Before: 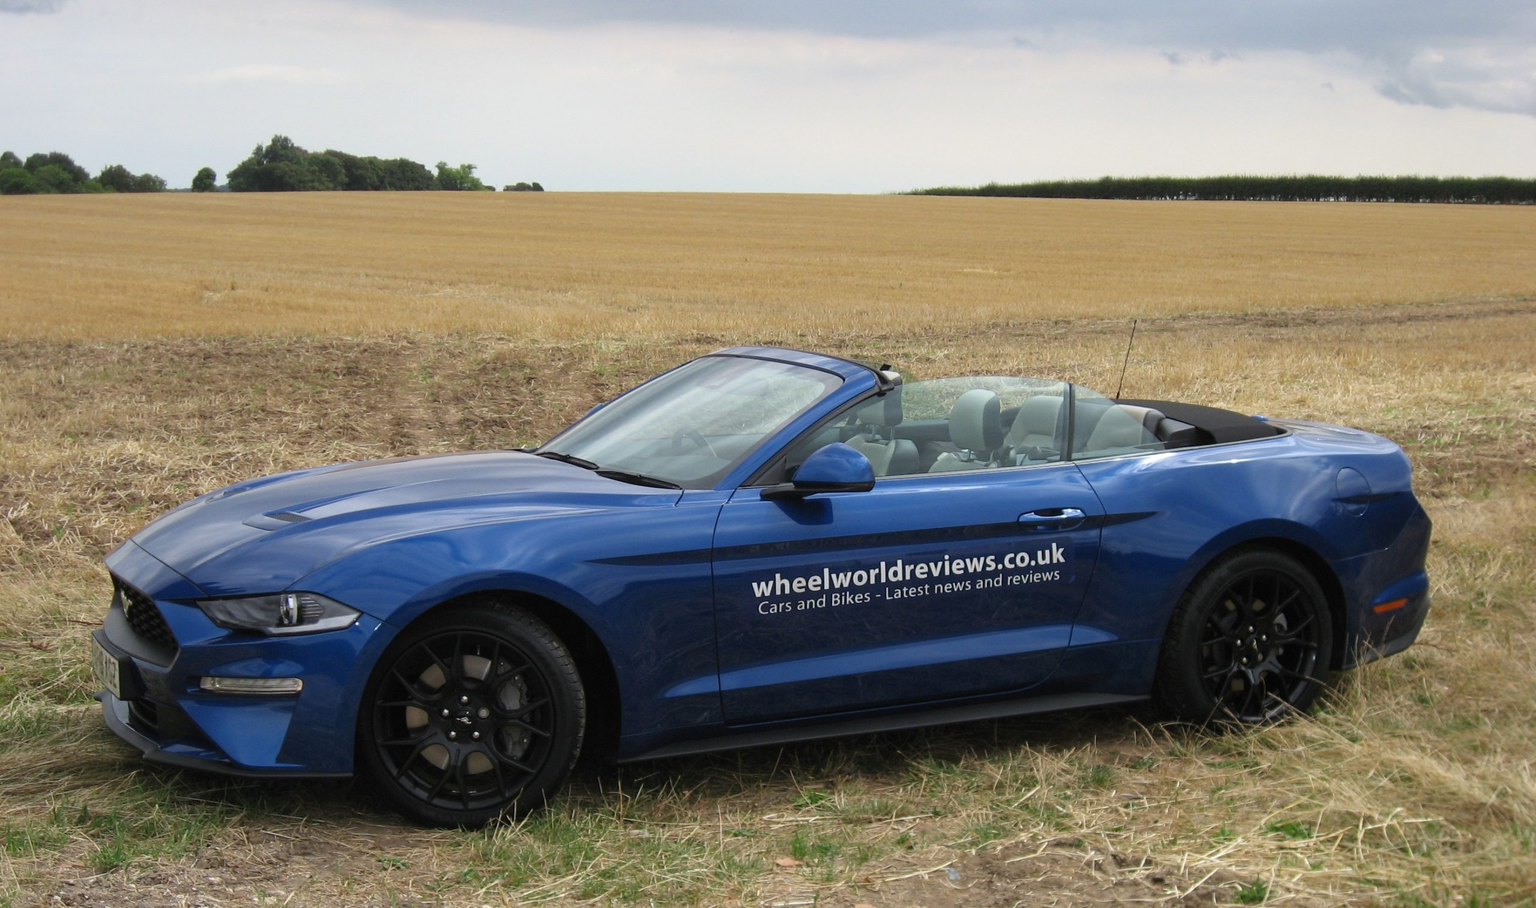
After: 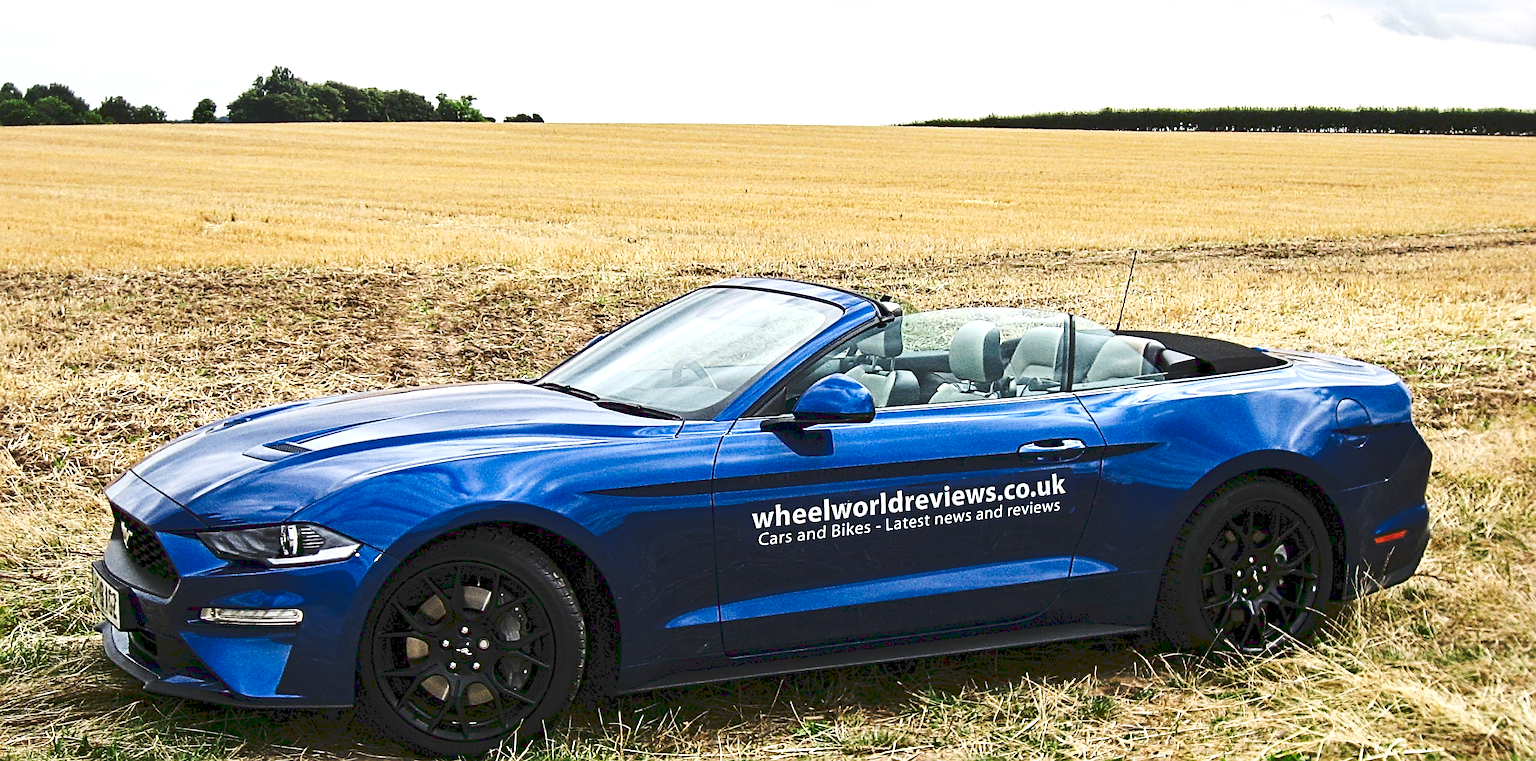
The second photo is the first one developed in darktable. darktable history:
contrast equalizer: octaves 7, y [[0.5, 0.542, 0.583, 0.625, 0.667, 0.708], [0.5 ×6], [0.5 ×6], [0 ×6], [0 ×6]]
exposure: black level correction 0, exposure 0.6 EV, compensate exposure bias true, compensate highlight preservation false
crop: top 7.625%, bottom 8.027%
sharpen: radius 2.531, amount 0.628
contrast brightness saturation: contrast 0.21, brightness -0.11, saturation 0.21
tone curve: curves: ch0 [(0, 0) (0.003, 0.117) (0.011, 0.125) (0.025, 0.133) (0.044, 0.144) (0.069, 0.152) (0.1, 0.167) (0.136, 0.186) (0.177, 0.21) (0.224, 0.244) (0.277, 0.295) (0.335, 0.357) (0.399, 0.445) (0.468, 0.531) (0.543, 0.629) (0.623, 0.716) (0.709, 0.803) (0.801, 0.876) (0.898, 0.939) (1, 1)], preserve colors none
